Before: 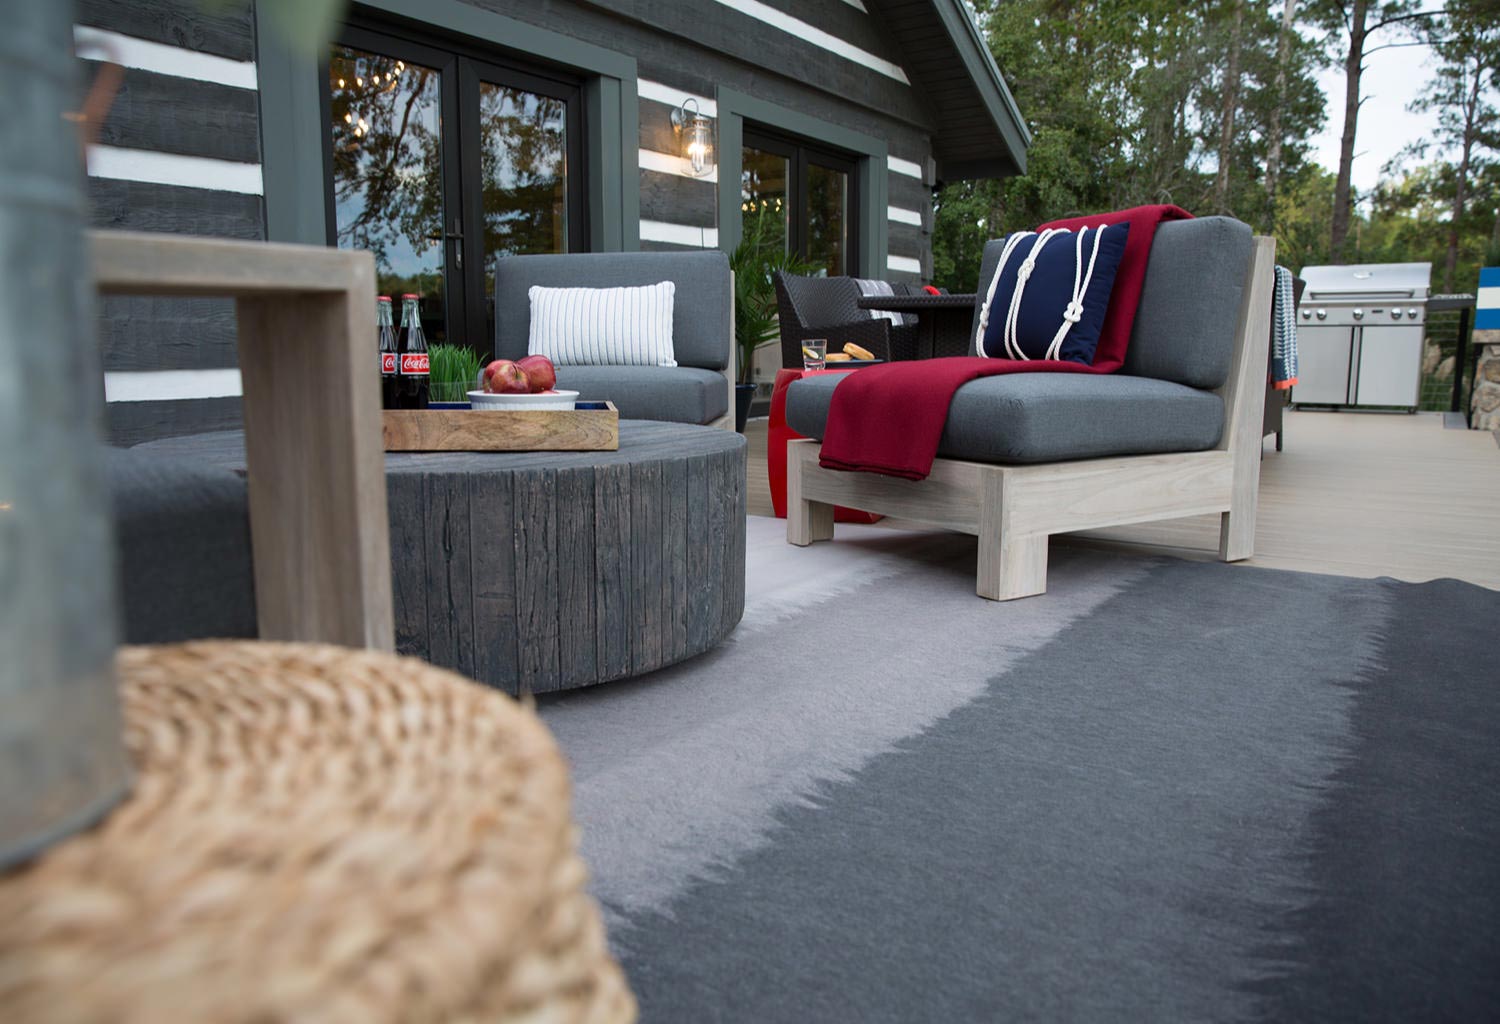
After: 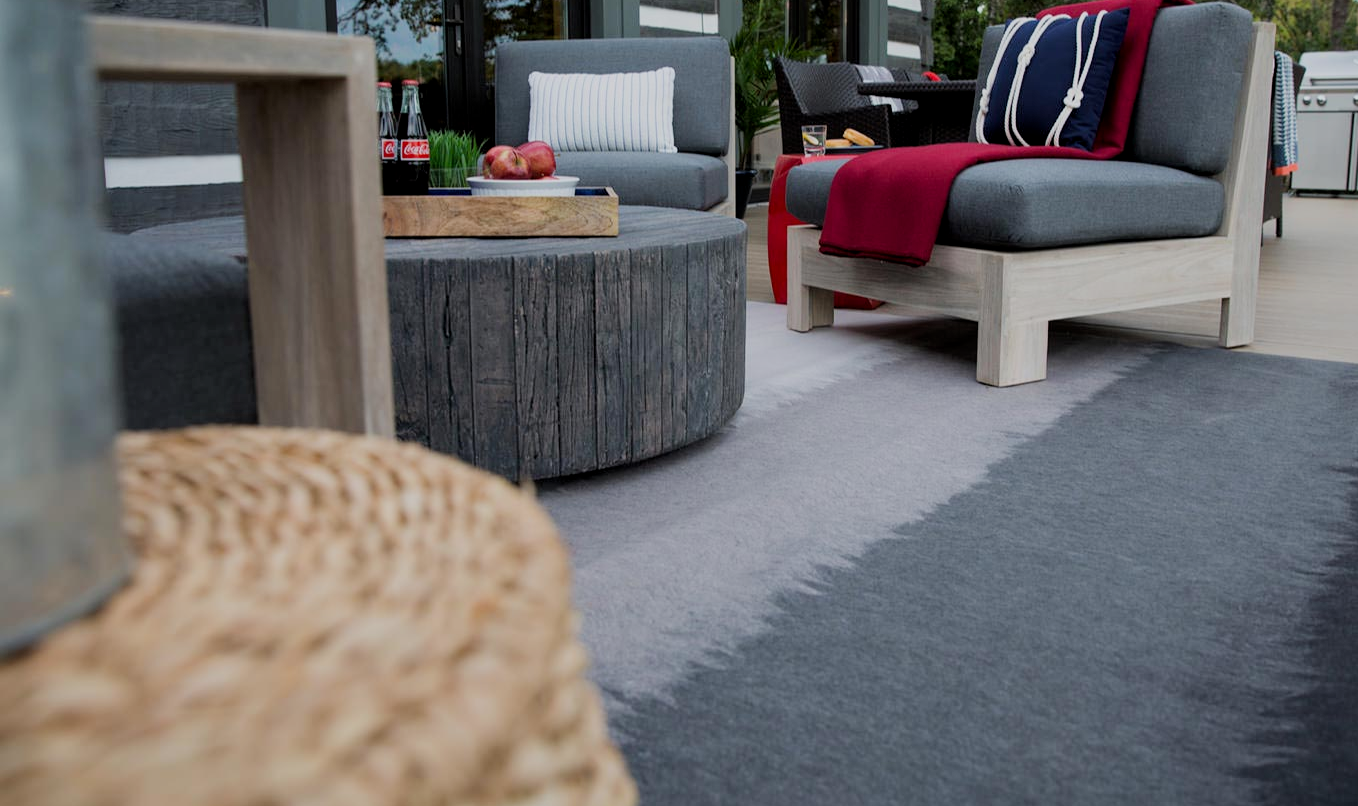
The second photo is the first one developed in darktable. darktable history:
filmic rgb: black relative exposure -7.65 EV, white relative exposure 4.56 EV, hardness 3.61
color balance: output saturation 110%
local contrast: highlights 100%, shadows 100%, detail 120%, midtone range 0.2
crop: top 20.916%, right 9.437%, bottom 0.316%
